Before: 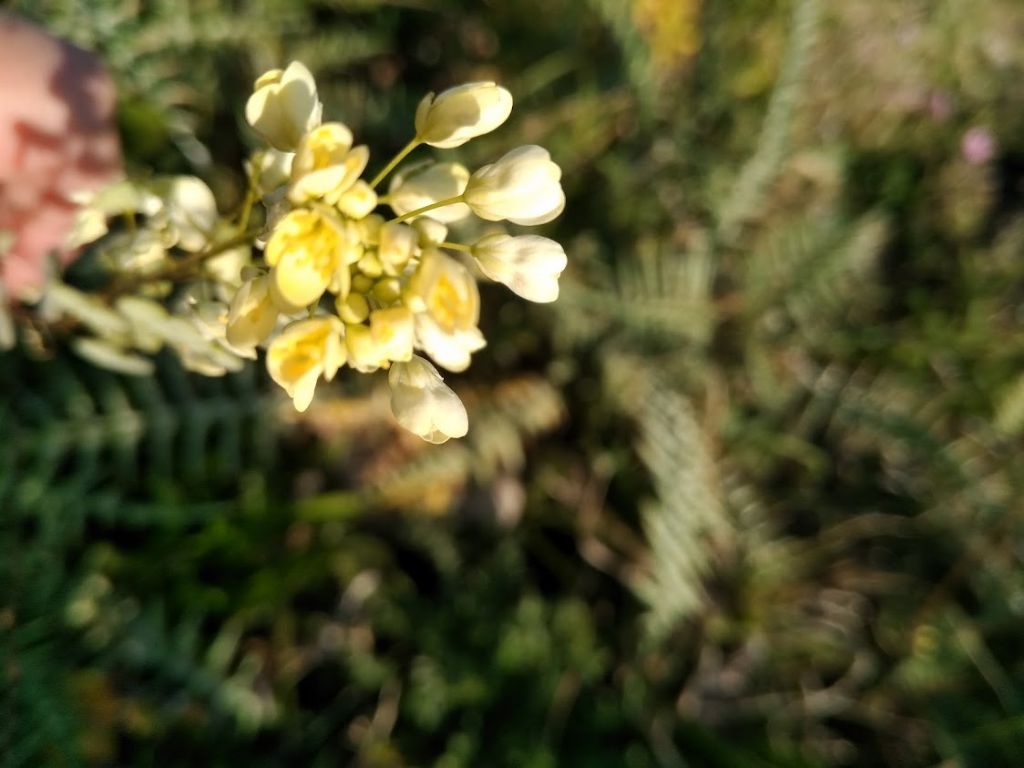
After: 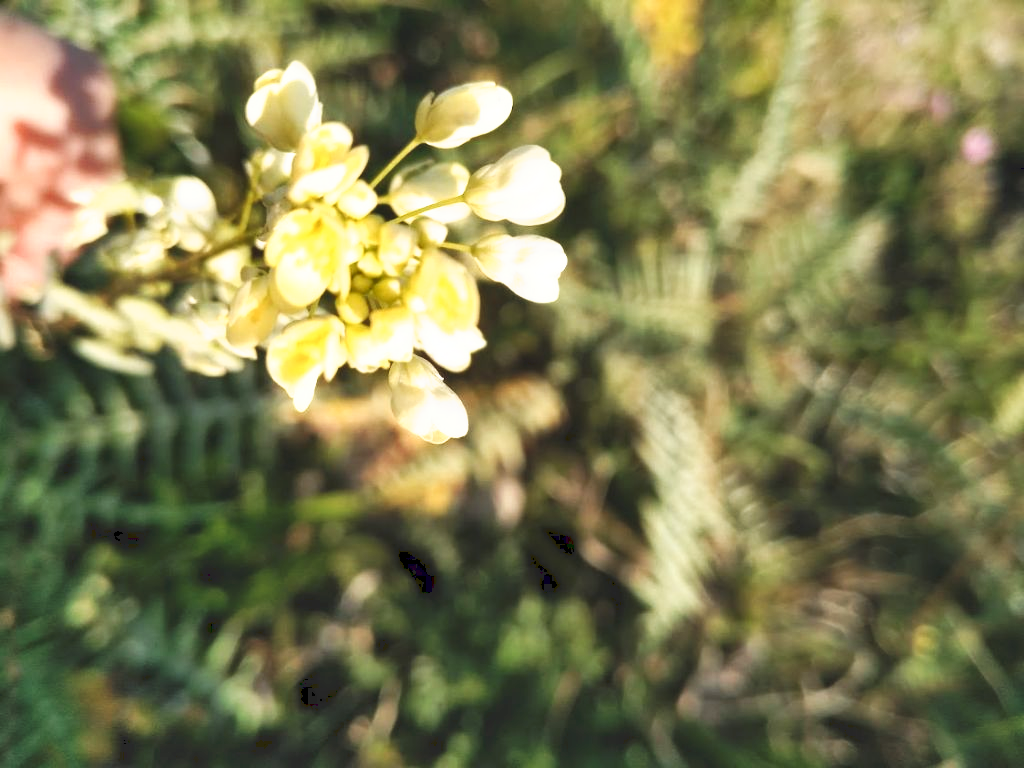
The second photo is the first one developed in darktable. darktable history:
shadows and highlights: low approximation 0.01, soften with gaussian
tone curve: curves: ch0 [(0, 0) (0.003, 0.115) (0.011, 0.133) (0.025, 0.157) (0.044, 0.182) (0.069, 0.209) (0.1, 0.239) (0.136, 0.279) (0.177, 0.326) (0.224, 0.379) (0.277, 0.436) (0.335, 0.507) (0.399, 0.587) (0.468, 0.671) (0.543, 0.75) (0.623, 0.837) (0.709, 0.916) (0.801, 0.978) (0.898, 0.985) (1, 1)], preserve colors none
levels: black 0.033%
